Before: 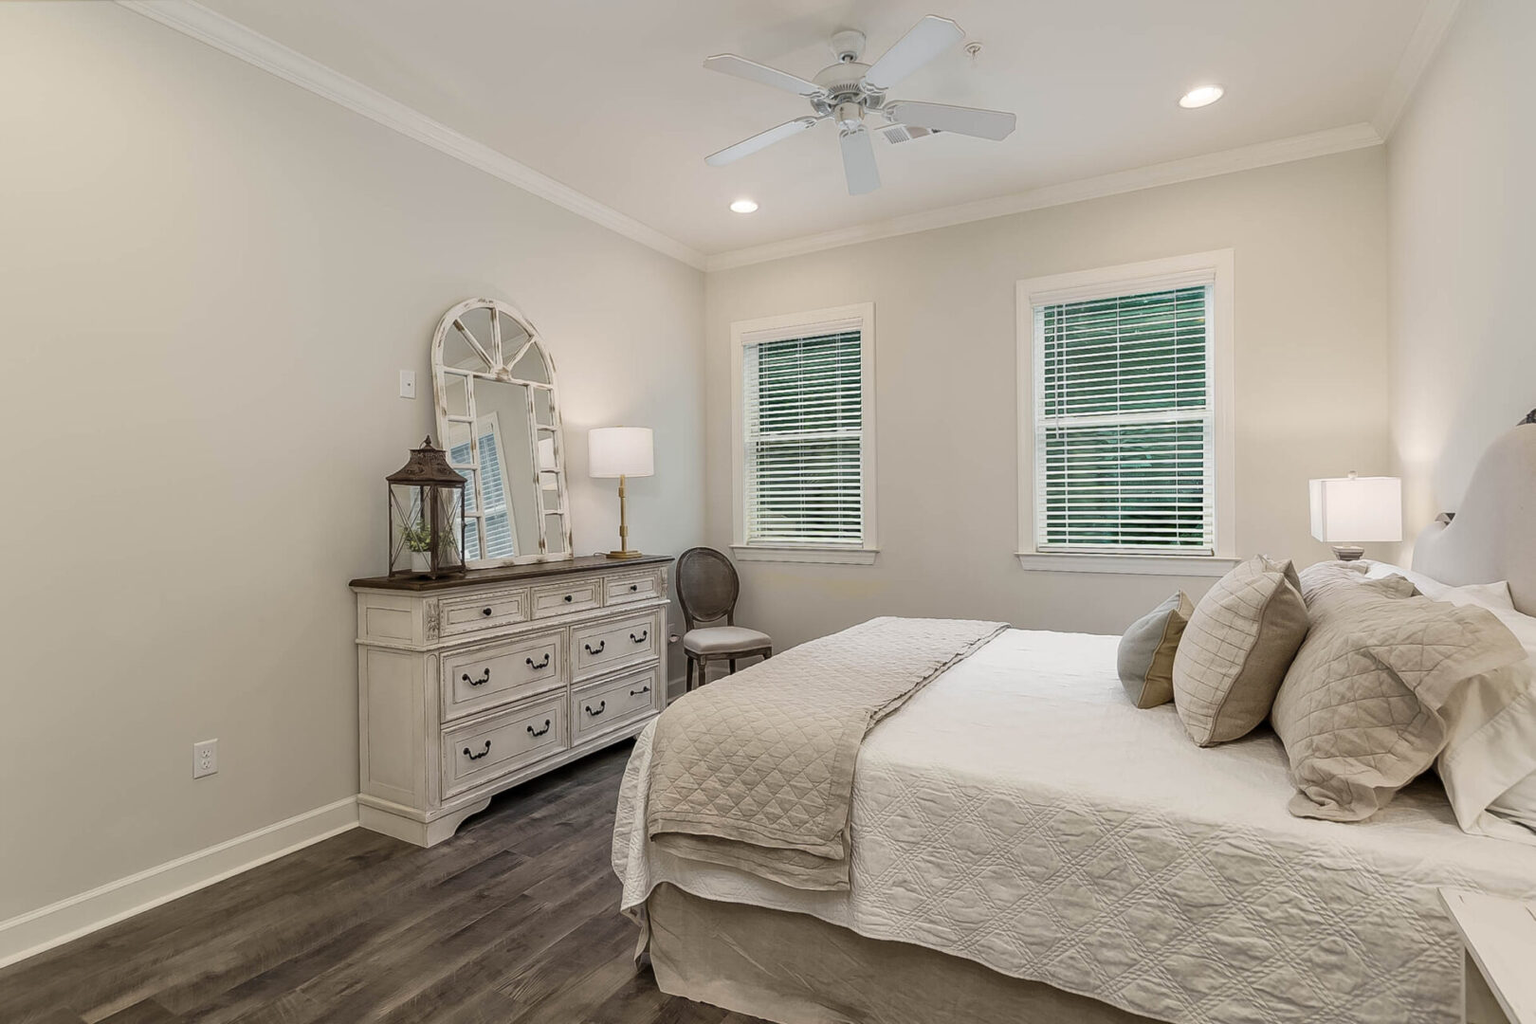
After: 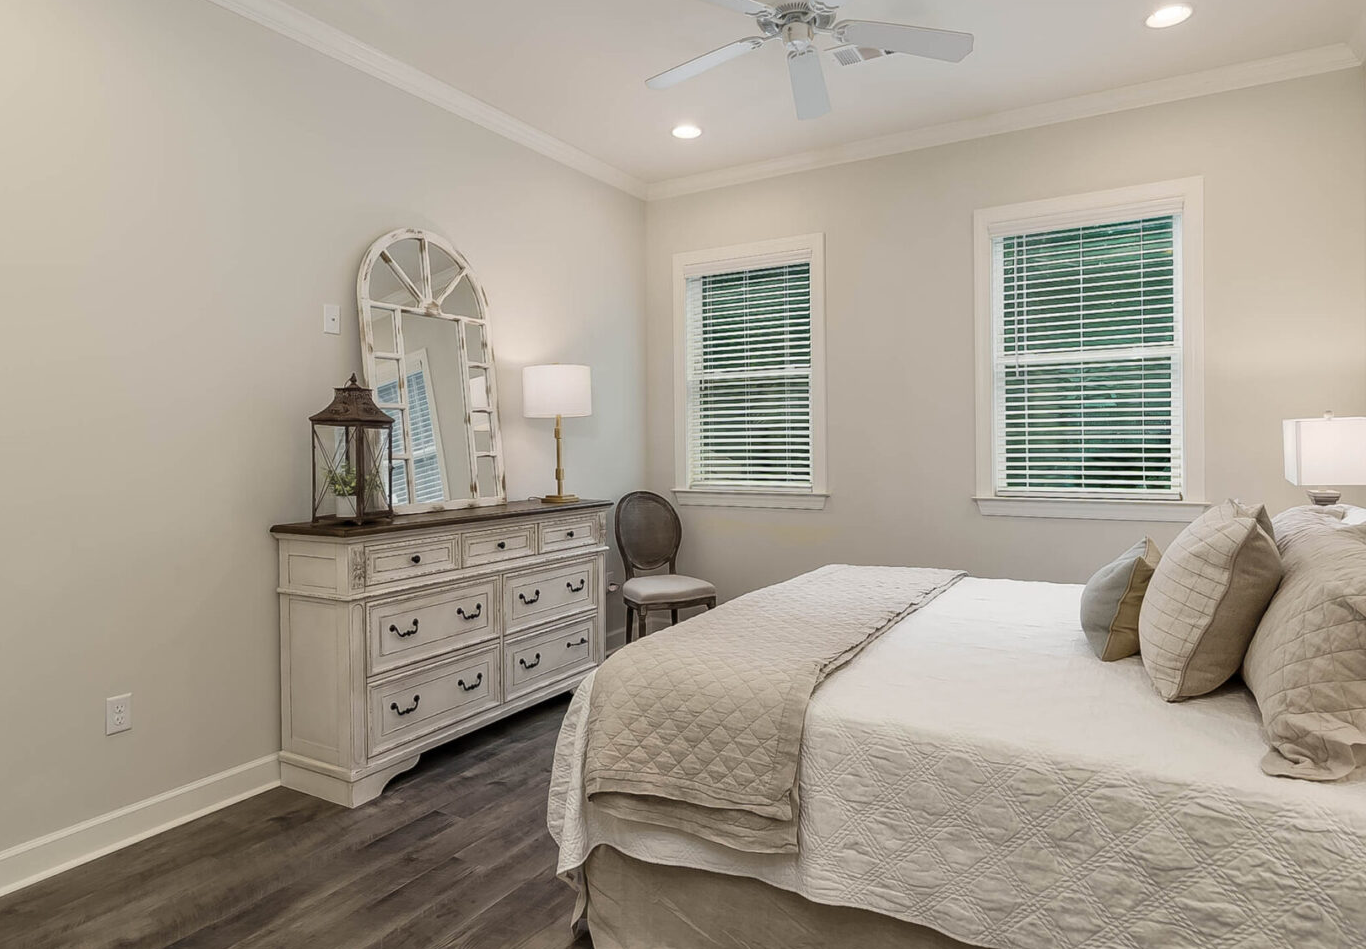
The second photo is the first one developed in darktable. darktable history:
crop: left 6.108%, top 8.02%, right 9.55%, bottom 4.03%
